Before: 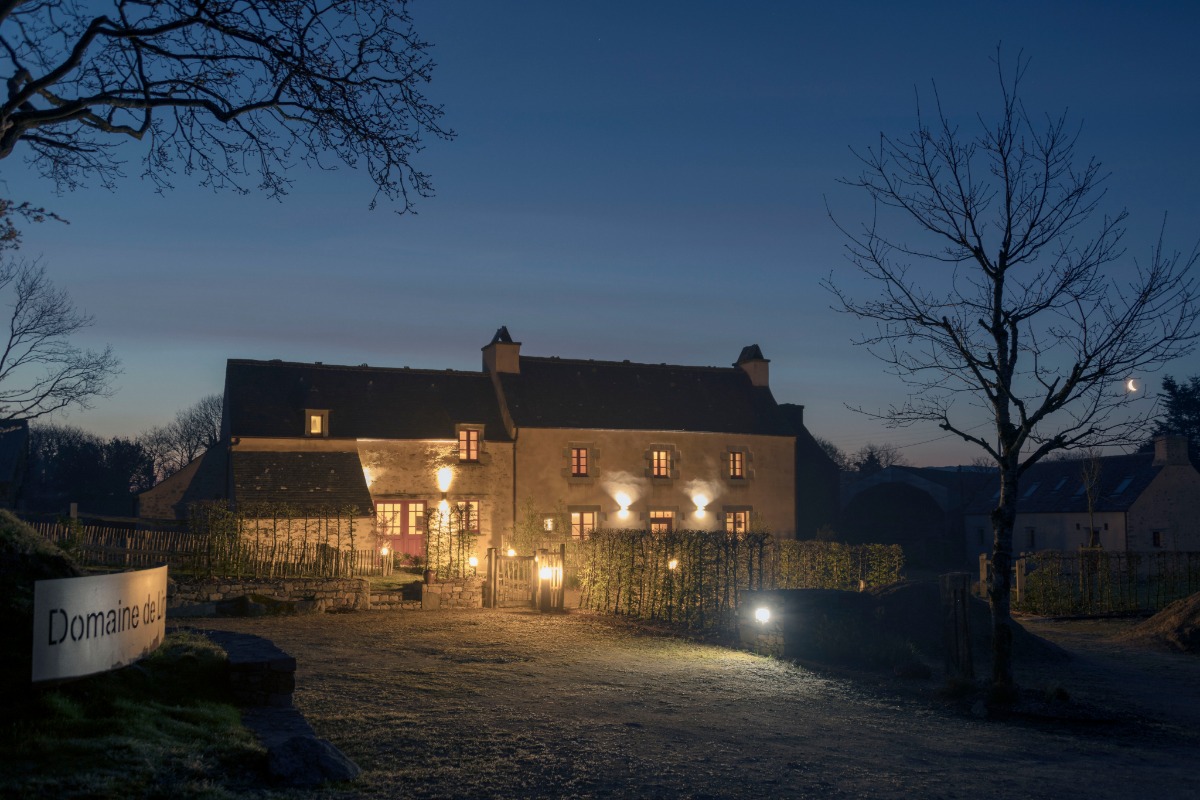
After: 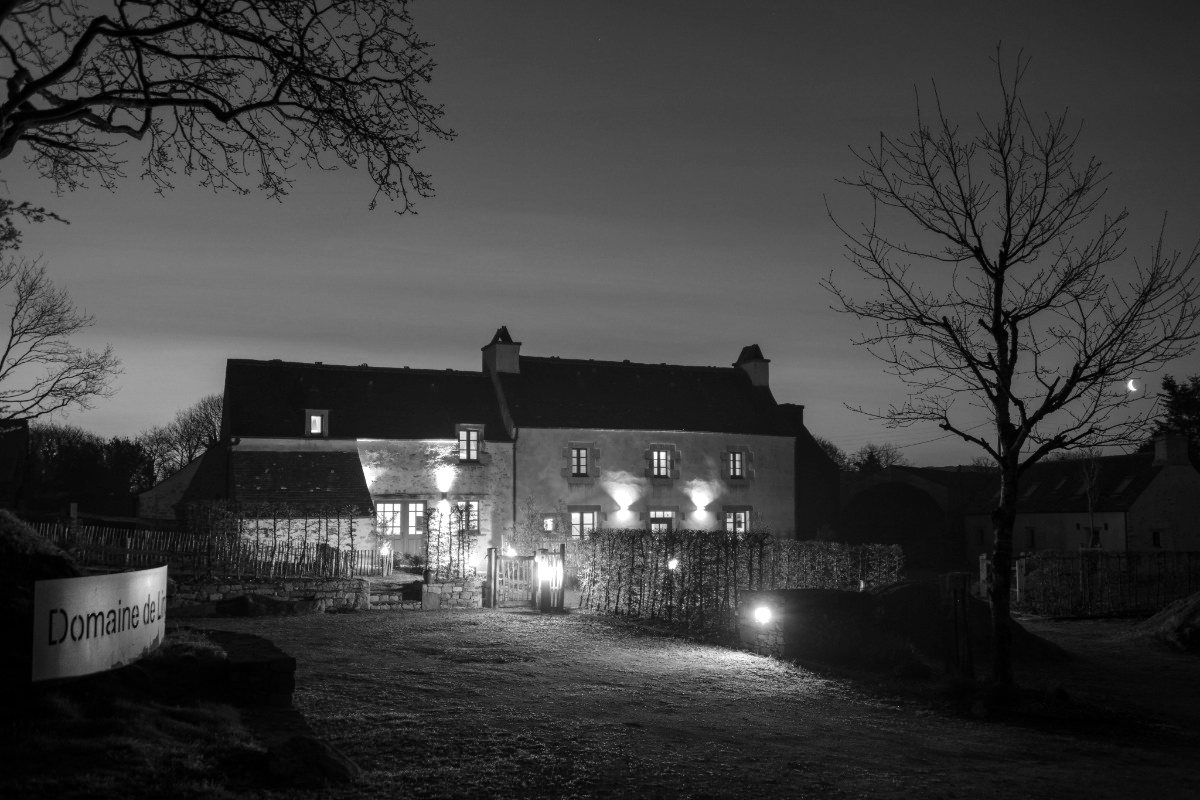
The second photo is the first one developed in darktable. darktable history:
monochrome: a 32, b 64, size 2.3
vignetting: fall-off radius 93.87%
tone equalizer: -8 EV -0.75 EV, -7 EV -0.7 EV, -6 EV -0.6 EV, -5 EV -0.4 EV, -3 EV 0.4 EV, -2 EV 0.6 EV, -1 EV 0.7 EV, +0 EV 0.75 EV, edges refinement/feathering 500, mask exposure compensation -1.57 EV, preserve details no
